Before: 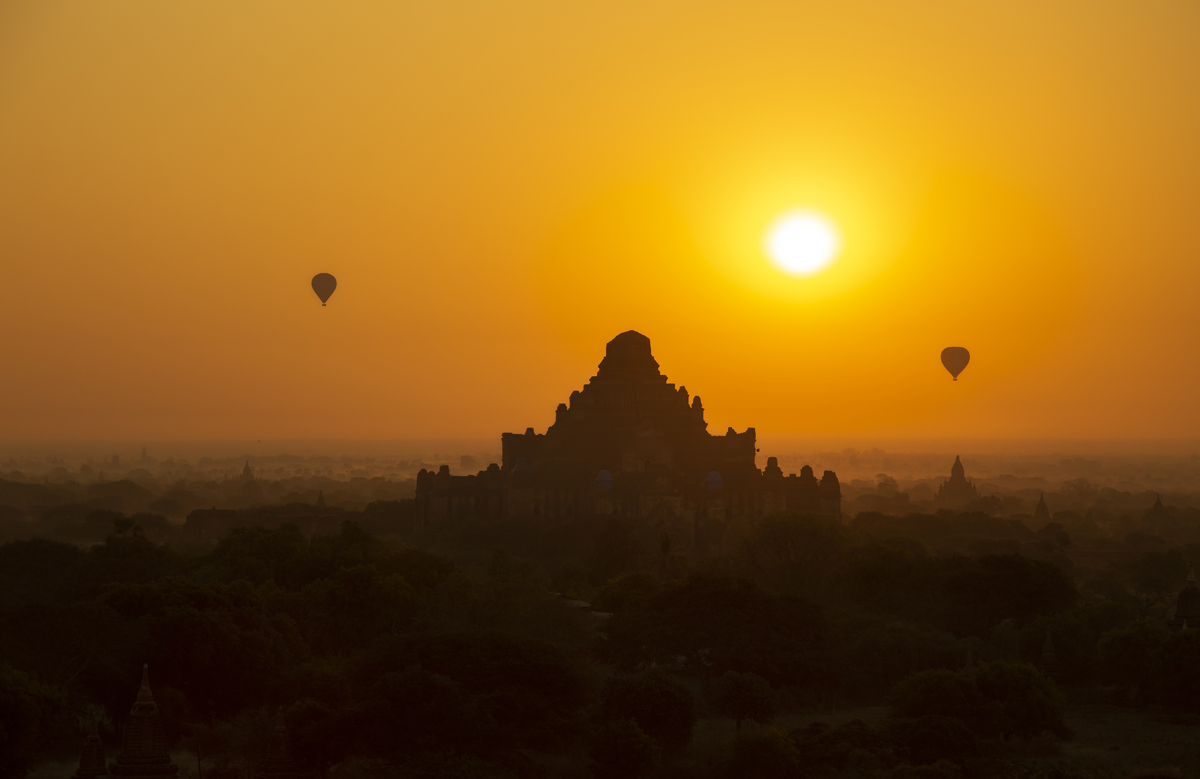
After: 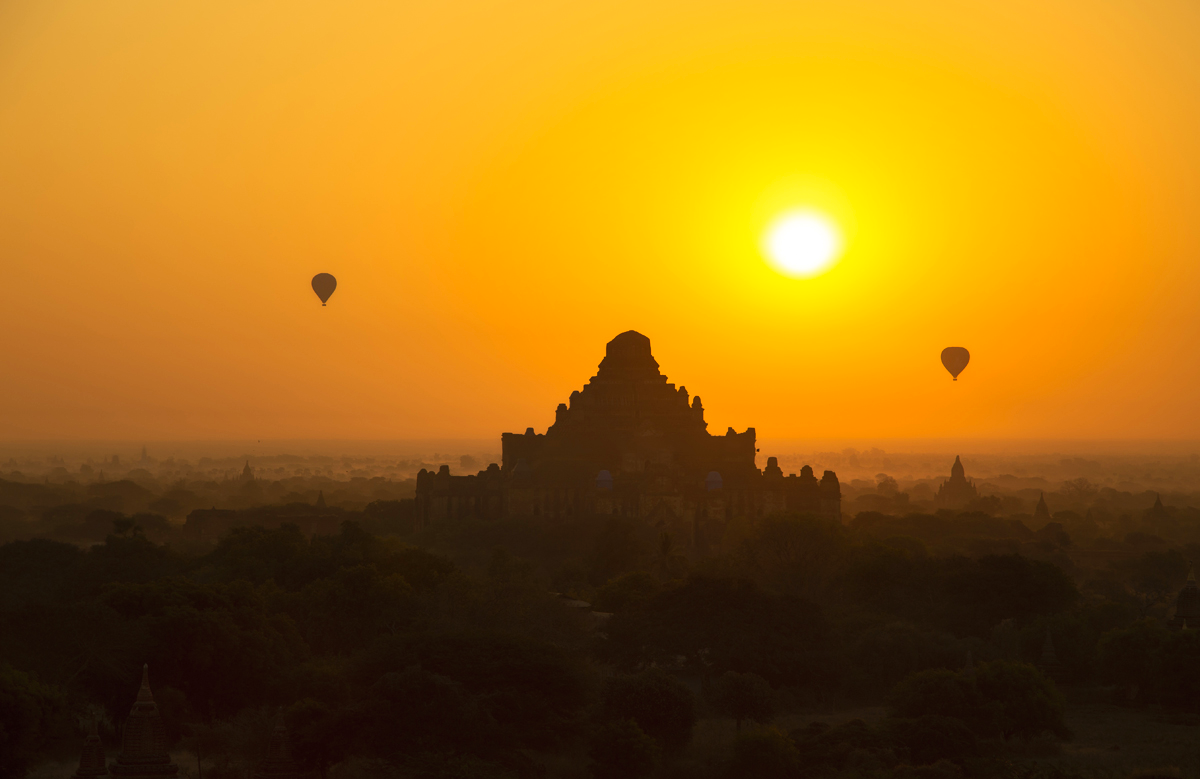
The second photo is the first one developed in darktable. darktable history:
contrast brightness saturation: contrast 0.202, brightness 0.164, saturation 0.225
